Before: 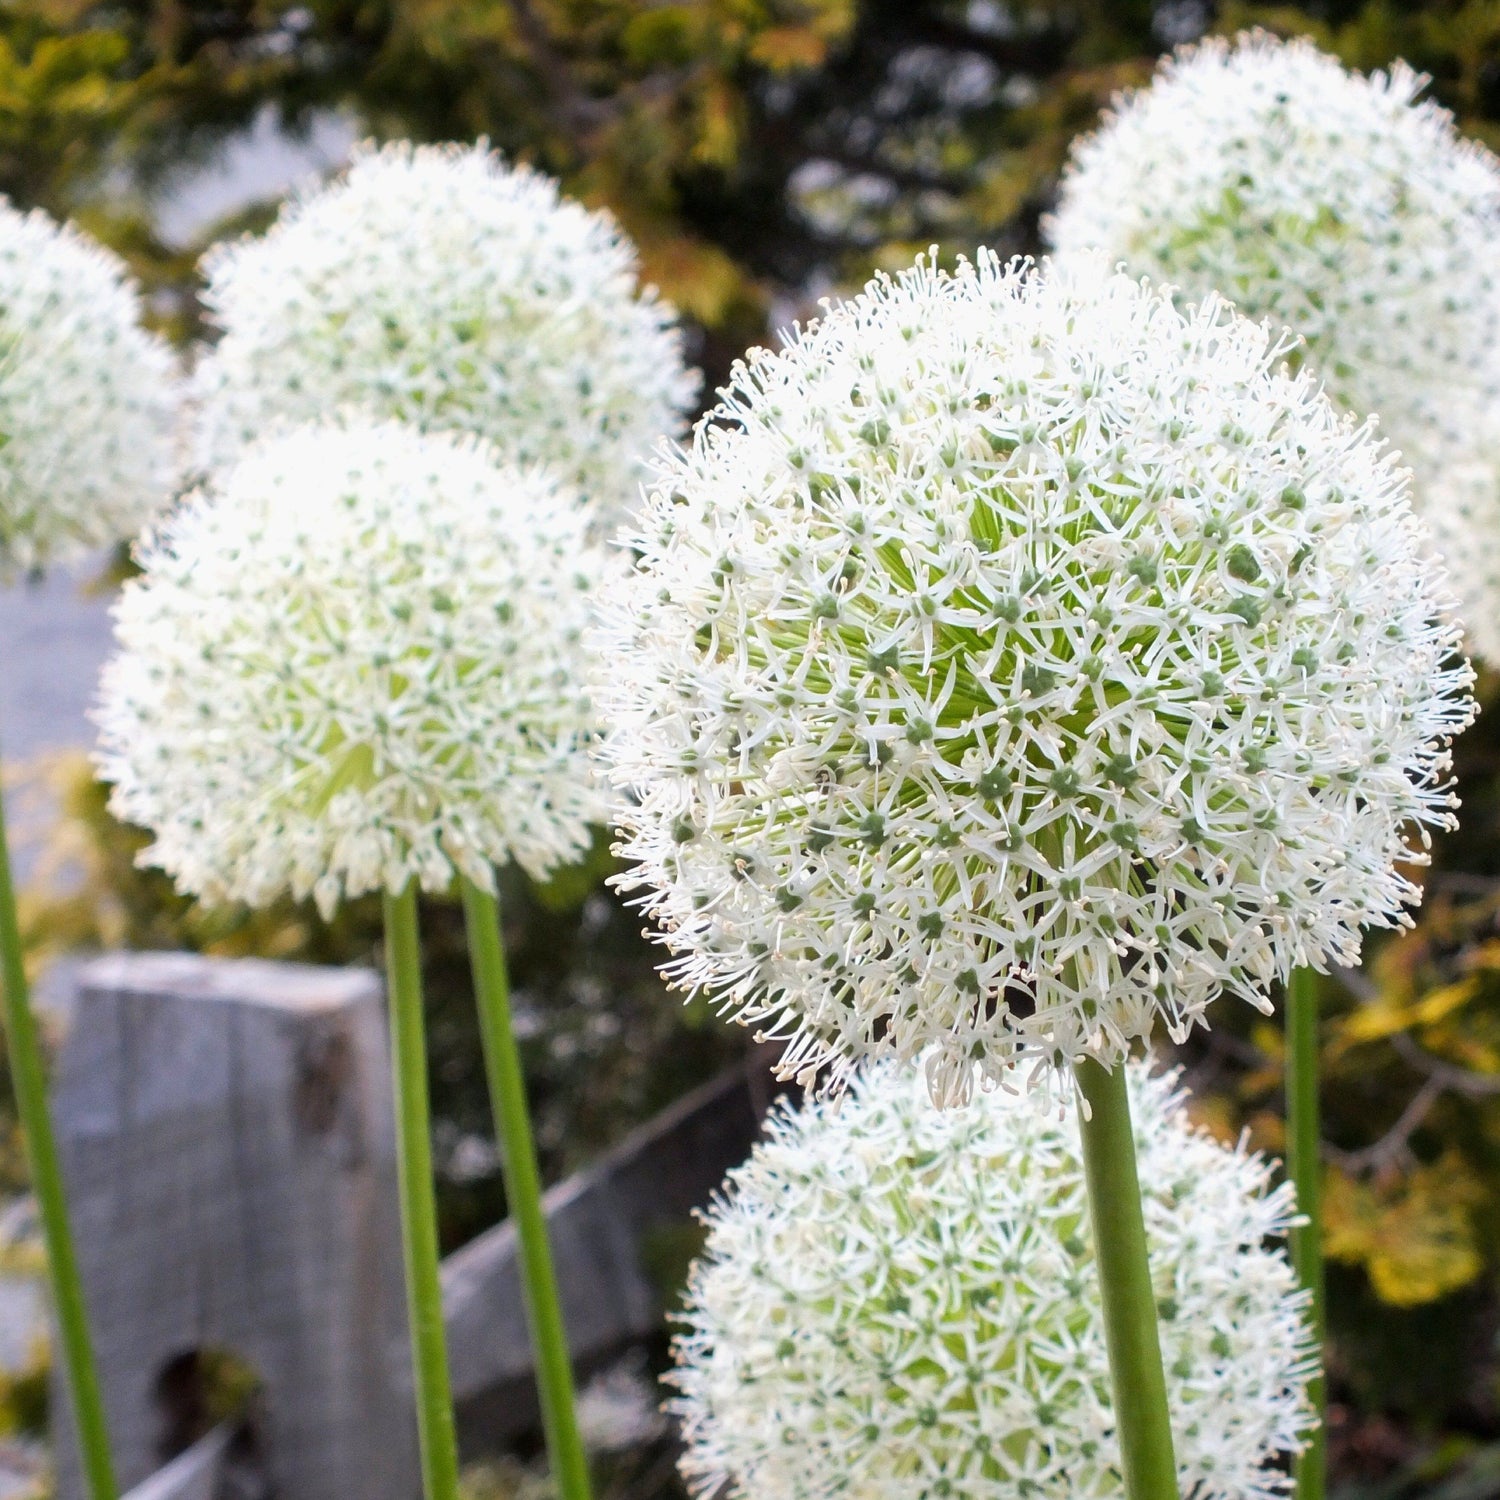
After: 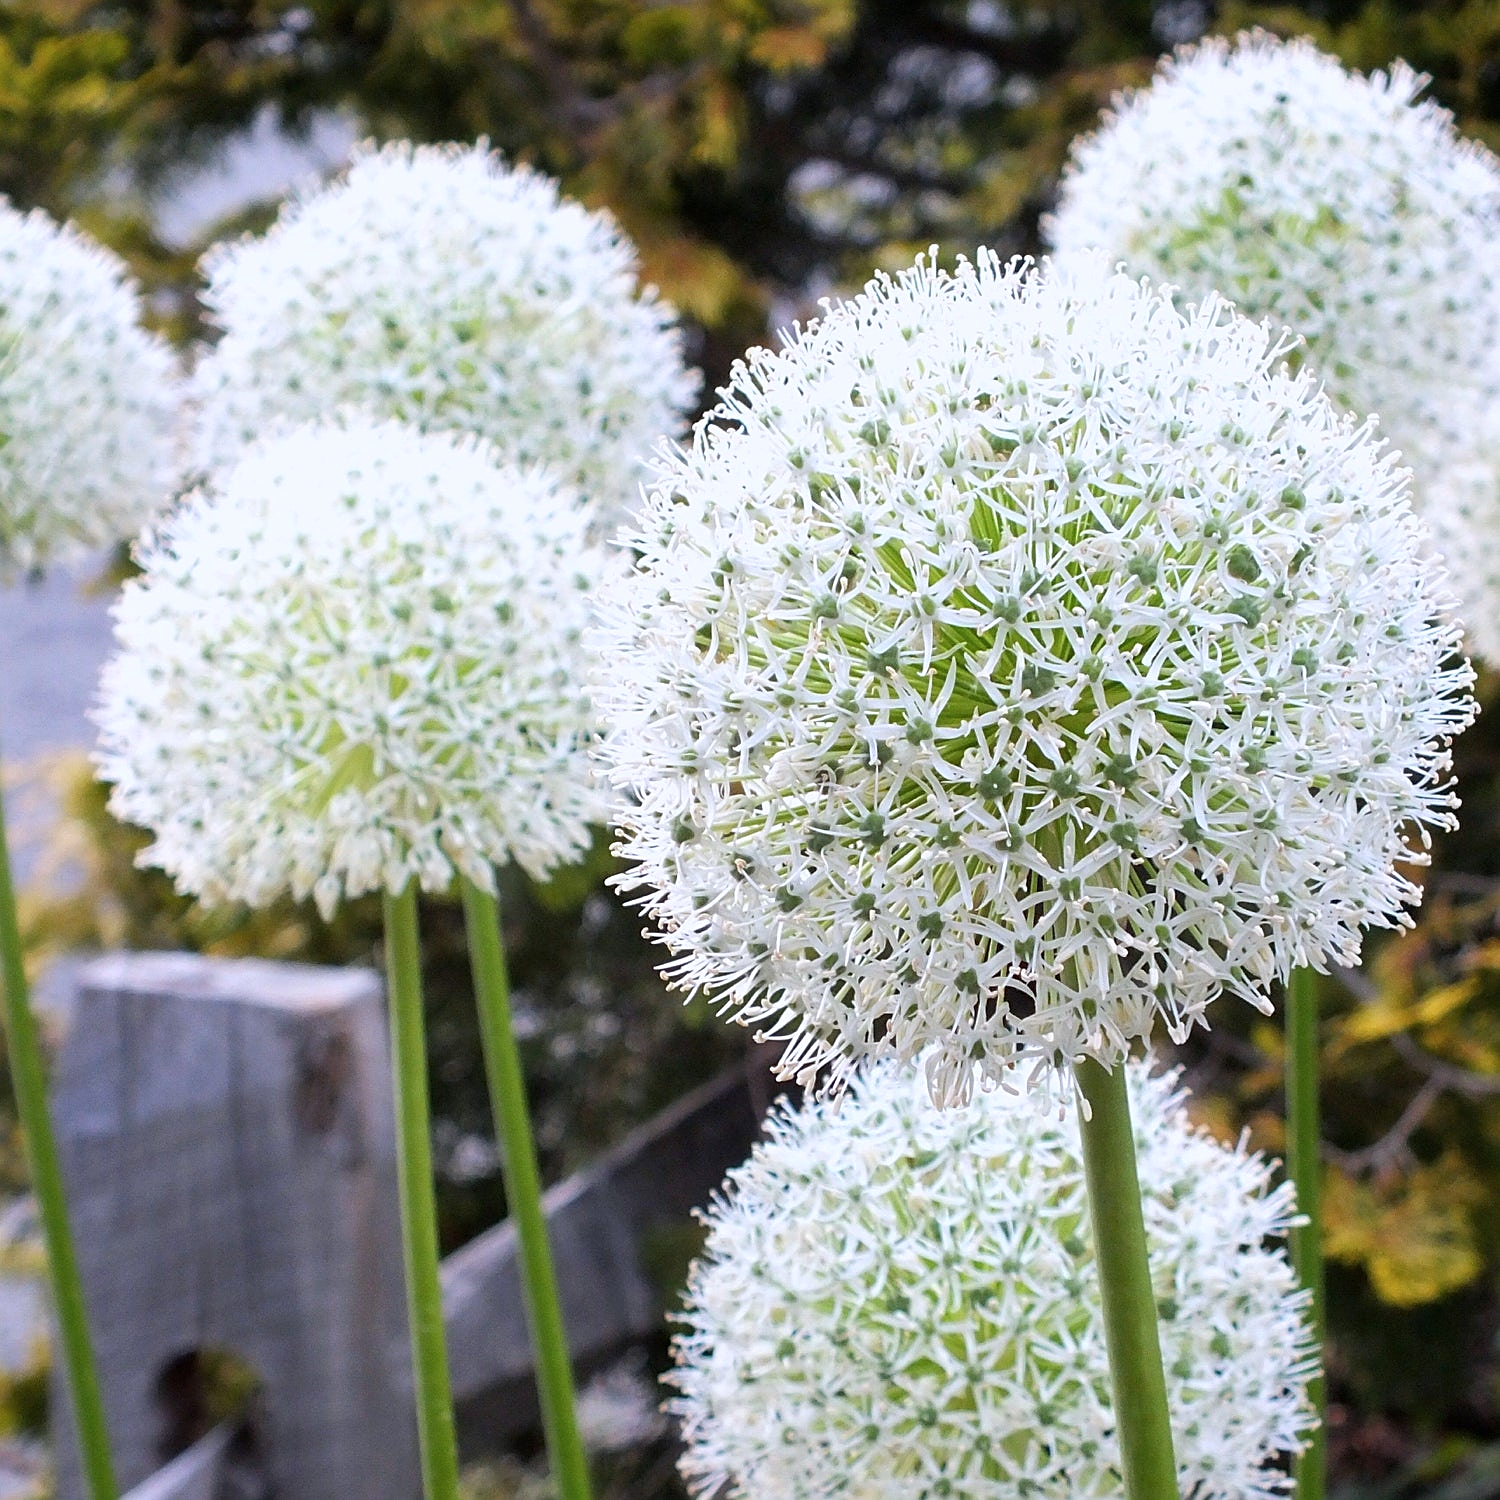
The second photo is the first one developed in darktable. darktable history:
color calibration: illuminant as shot in camera, x 0.358, y 0.373, temperature 4628.91 K
sharpen: on, module defaults
